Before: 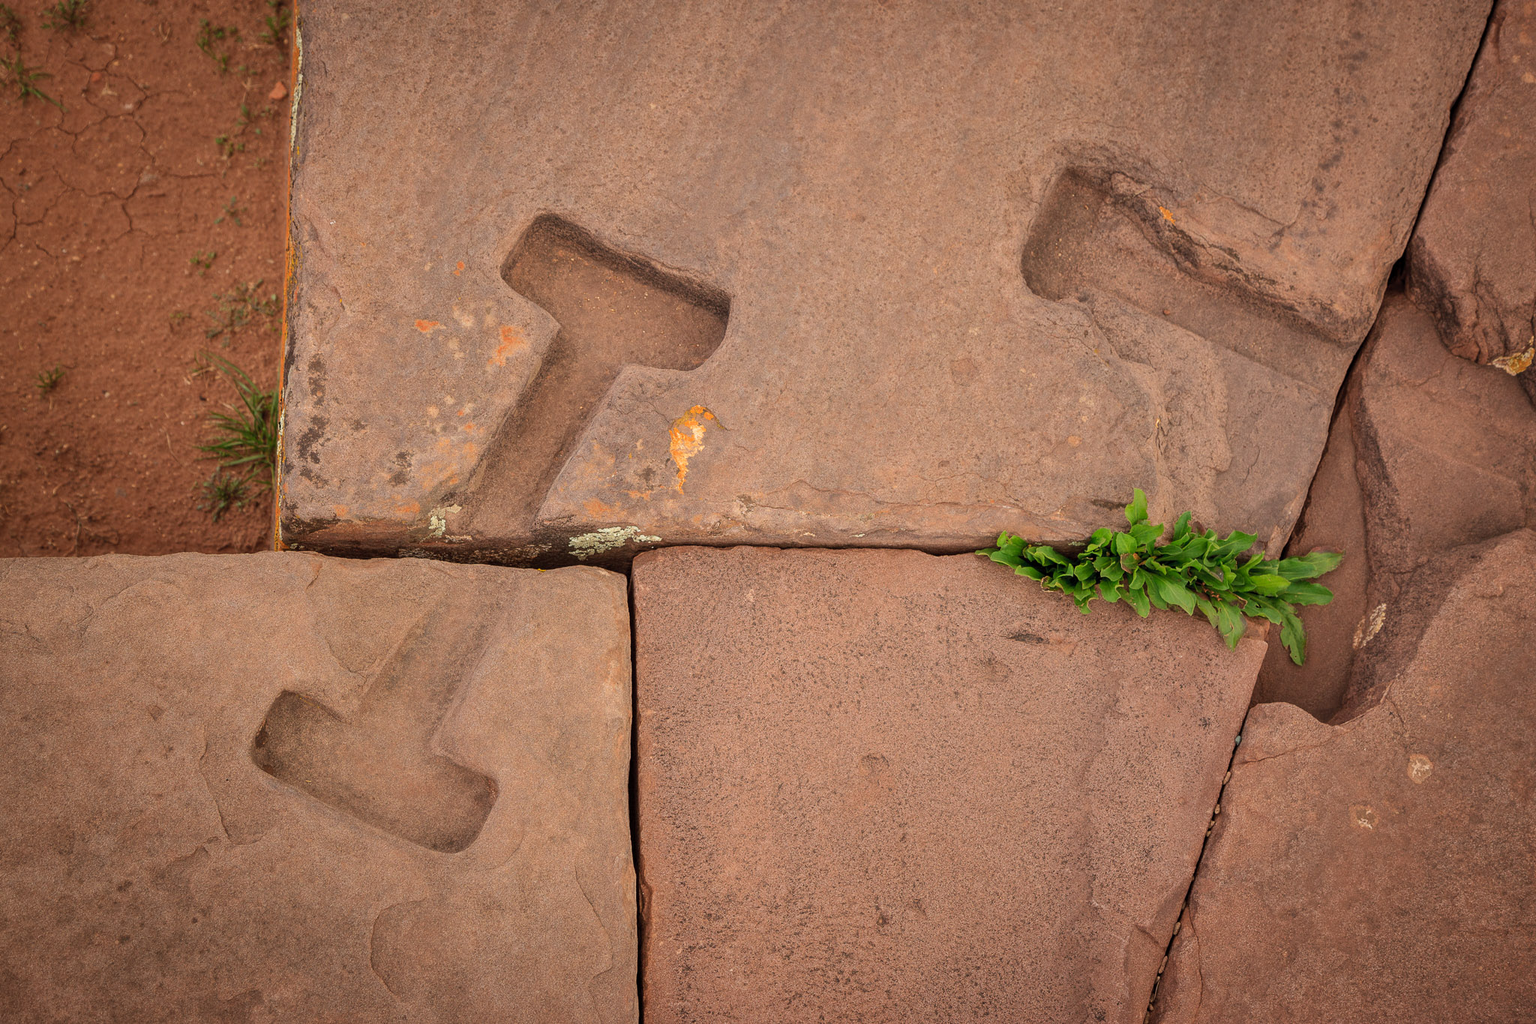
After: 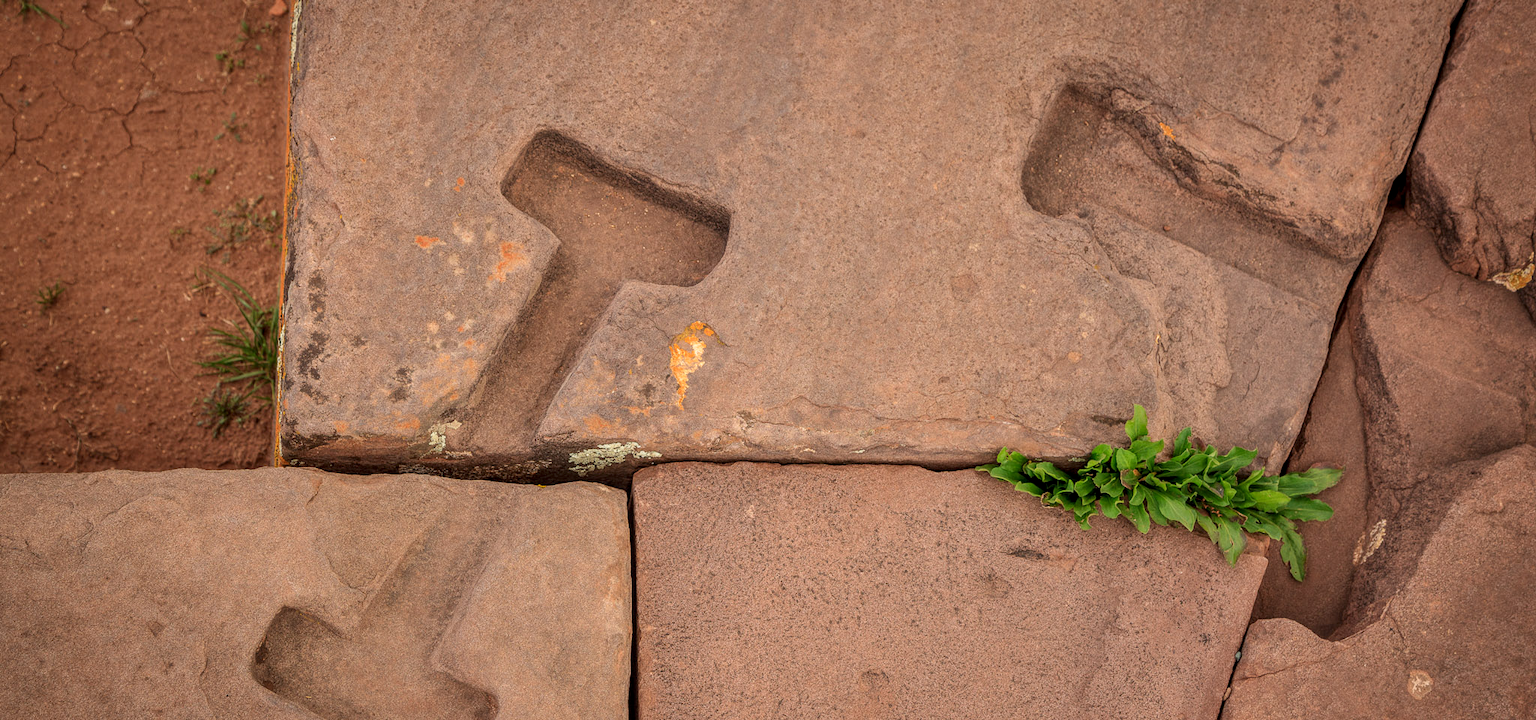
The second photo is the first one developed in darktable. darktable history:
local contrast: on, module defaults
crop and rotate: top 8.261%, bottom 21.322%
